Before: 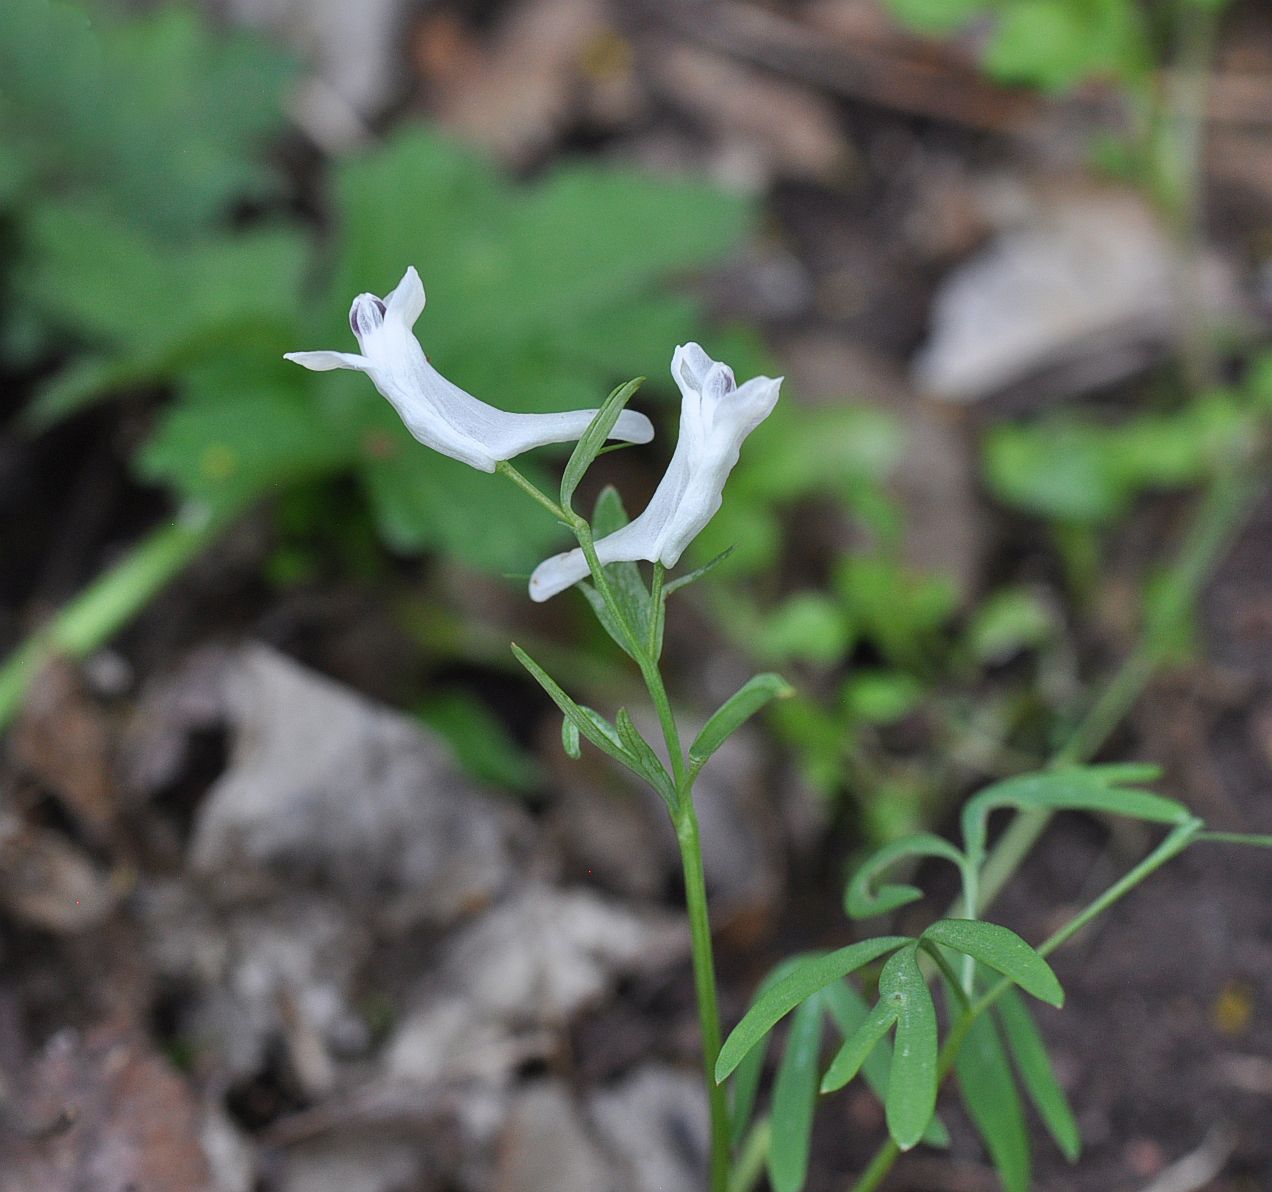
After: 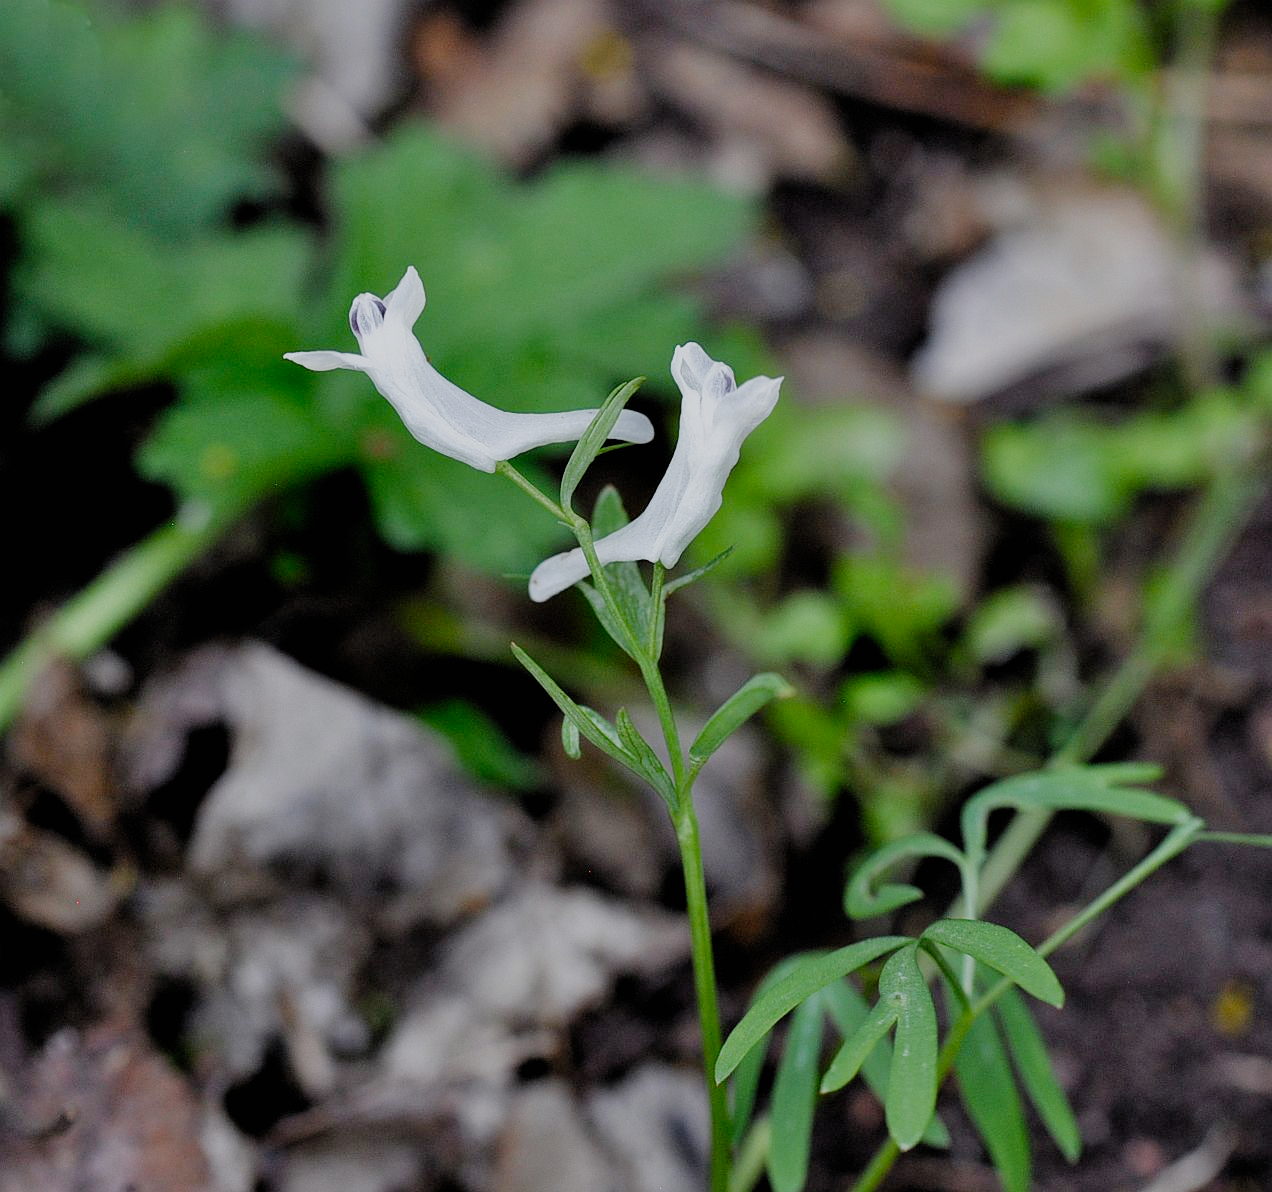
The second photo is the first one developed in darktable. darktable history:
filmic rgb: black relative exposure -3.88 EV, white relative exposure 3.48 EV, hardness 2.63, contrast 1.103, add noise in highlights 0.002, preserve chrominance no, color science v3 (2019), use custom middle-gray values true, iterations of high-quality reconstruction 0, contrast in highlights soft
